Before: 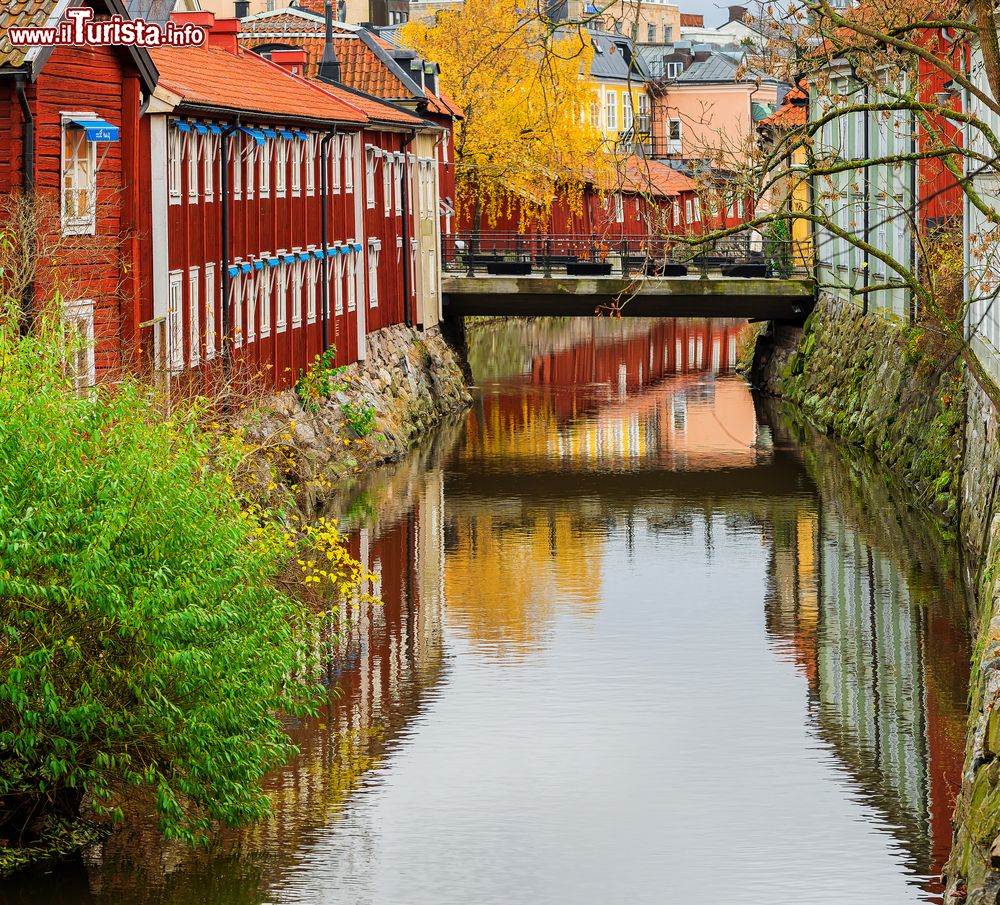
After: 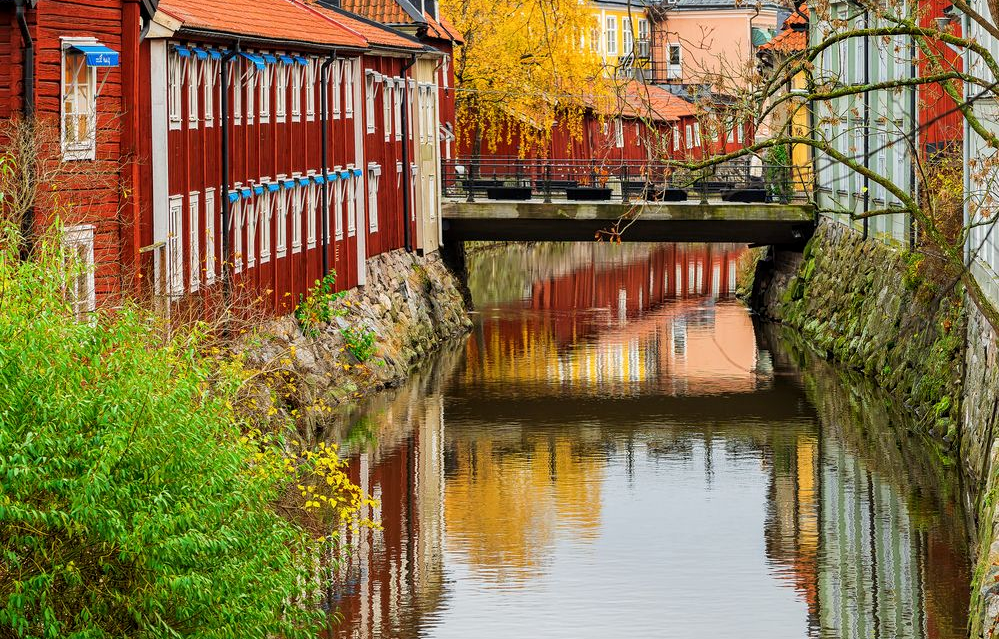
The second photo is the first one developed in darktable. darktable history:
crop and rotate: top 8.293%, bottom 20.996%
local contrast: highlights 100%, shadows 100%, detail 120%, midtone range 0.2
